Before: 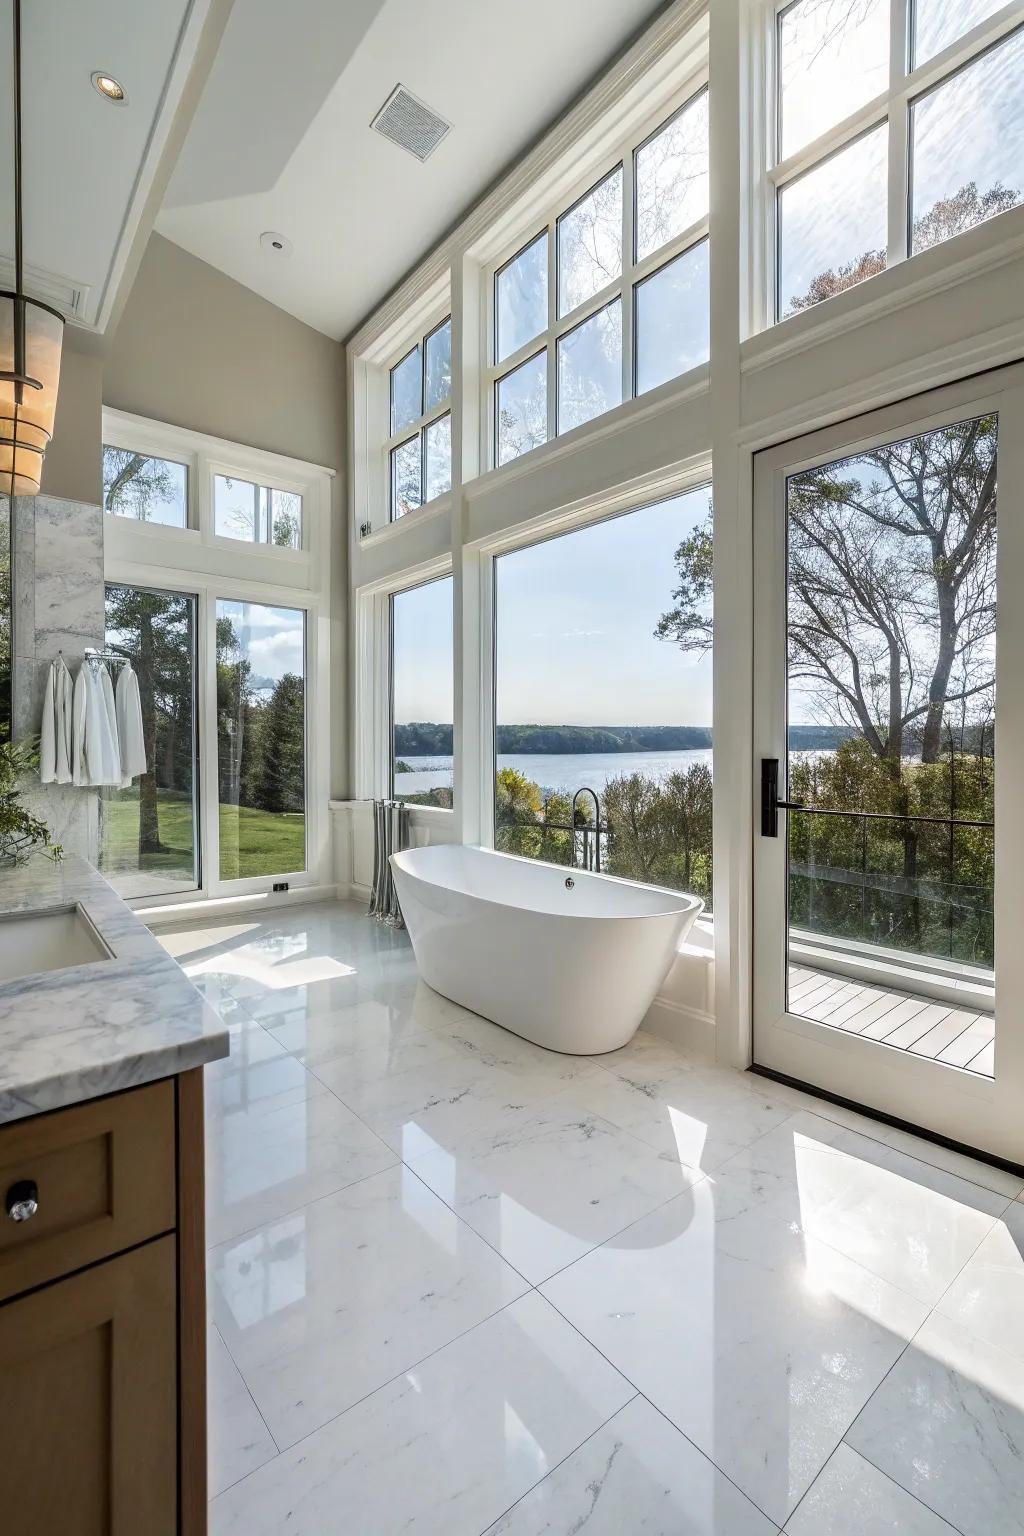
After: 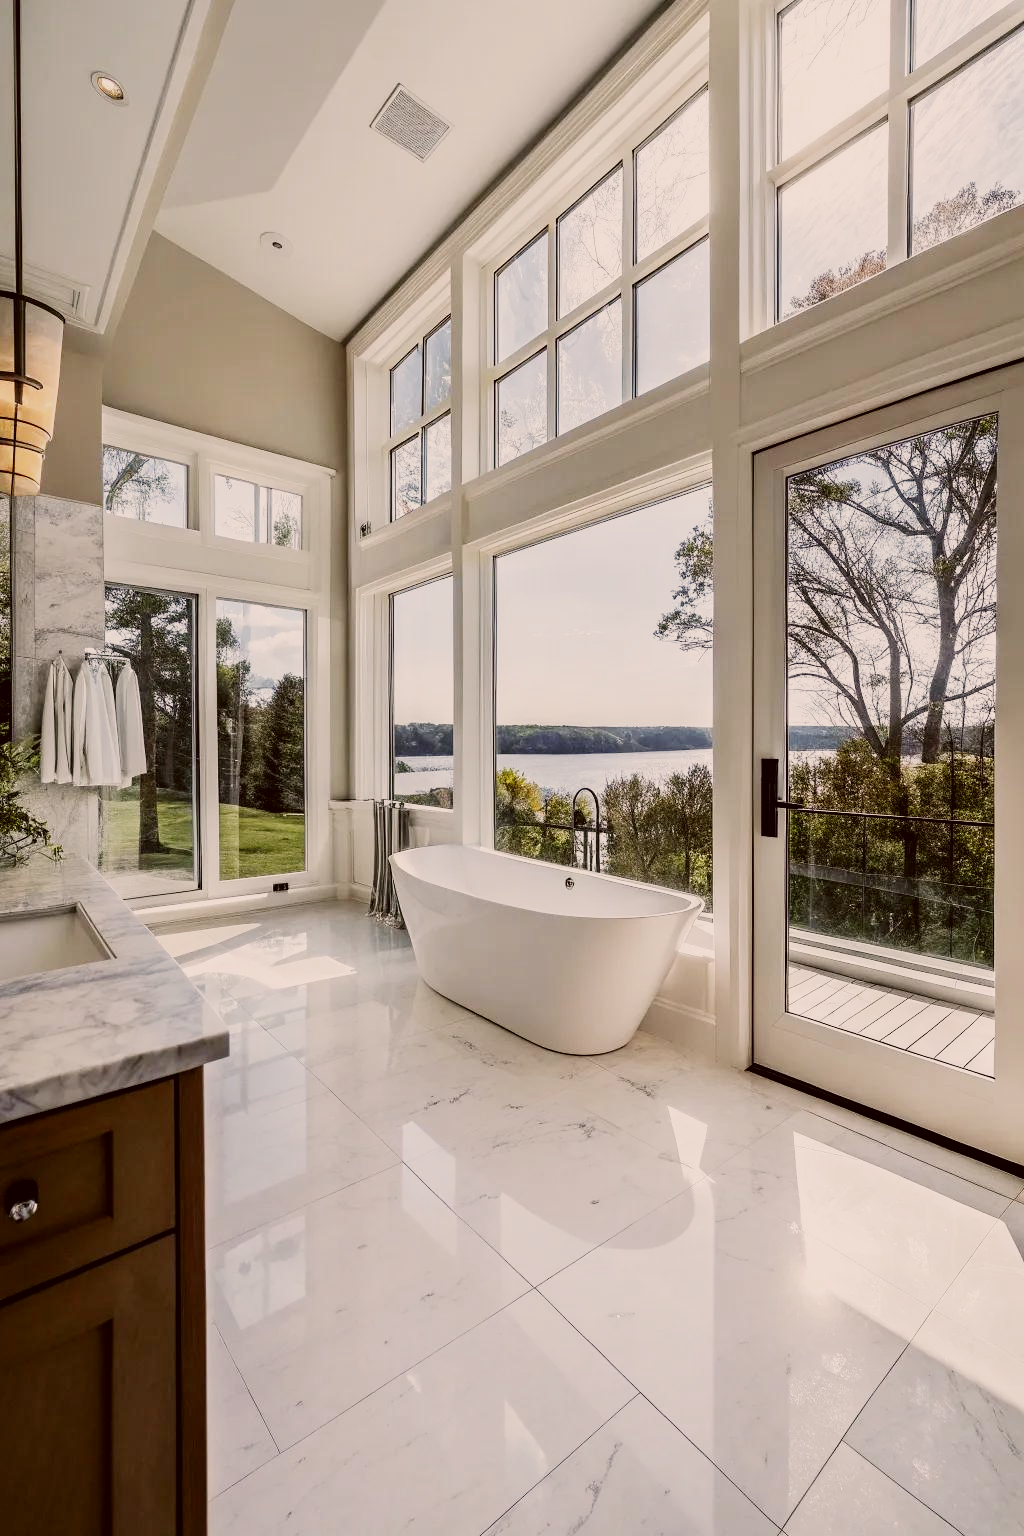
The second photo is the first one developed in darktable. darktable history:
sigmoid: contrast 1.7, skew -0.2, preserve hue 0%, red attenuation 0.1, red rotation 0.035, green attenuation 0.1, green rotation -0.017, blue attenuation 0.15, blue rotation -0.052, base primaries Rec2020
color correction: highlights a* 6.27, highlights b* 8.19, shadows a* 5.94, shadows b* 7.23, saturation 0.9
